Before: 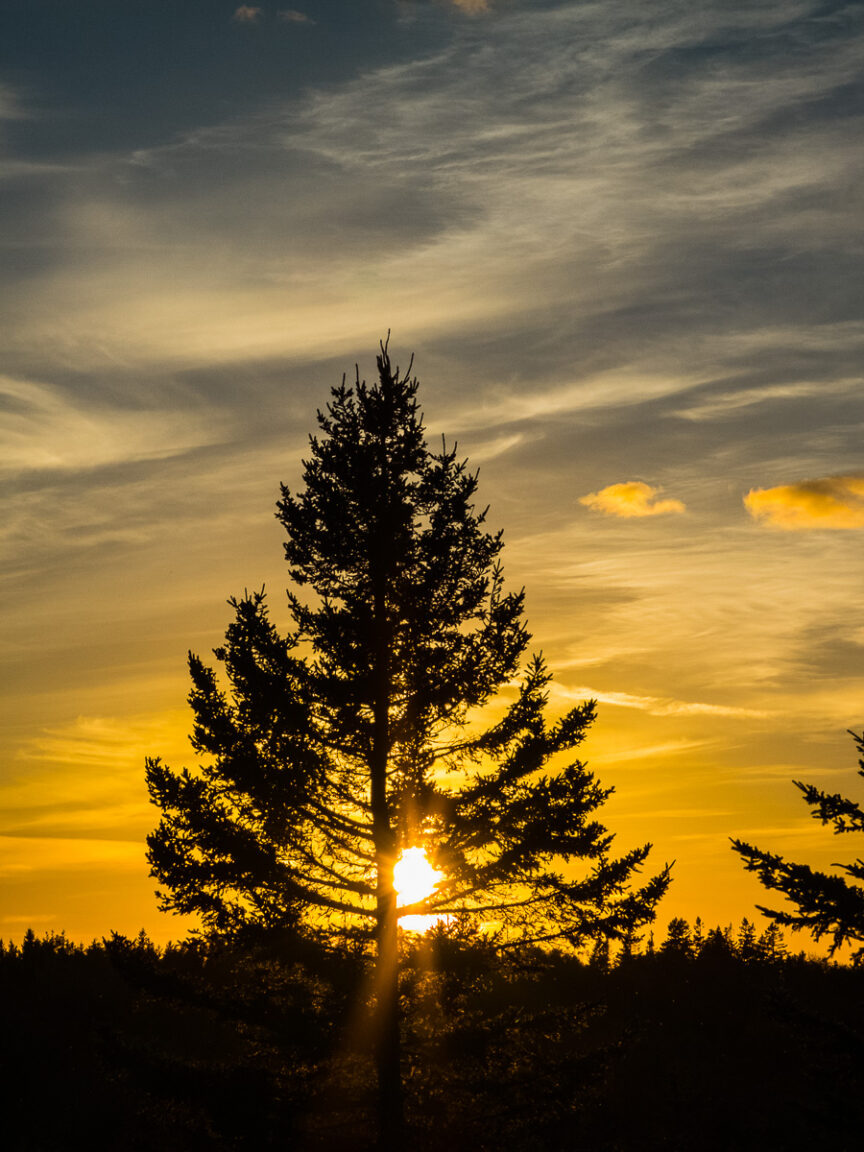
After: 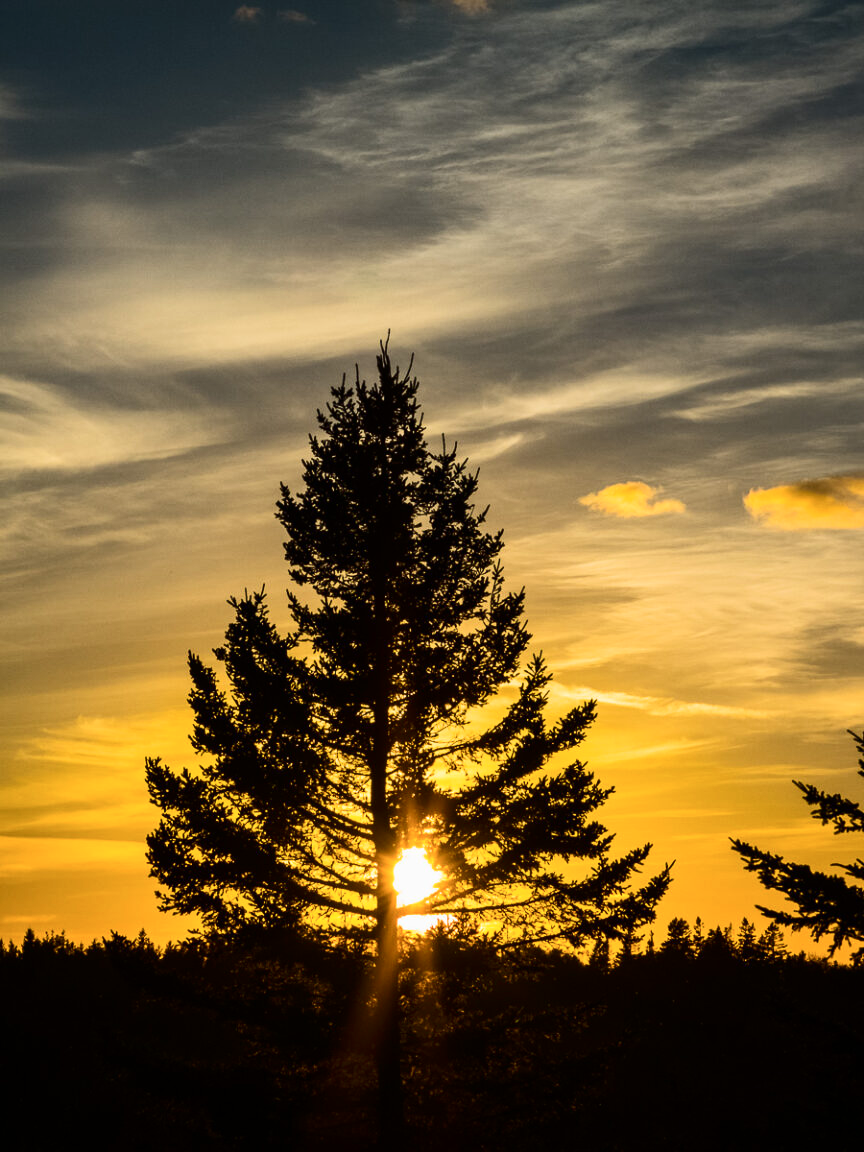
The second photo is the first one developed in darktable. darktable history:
contrast brightness saturation: contrast 0.22
